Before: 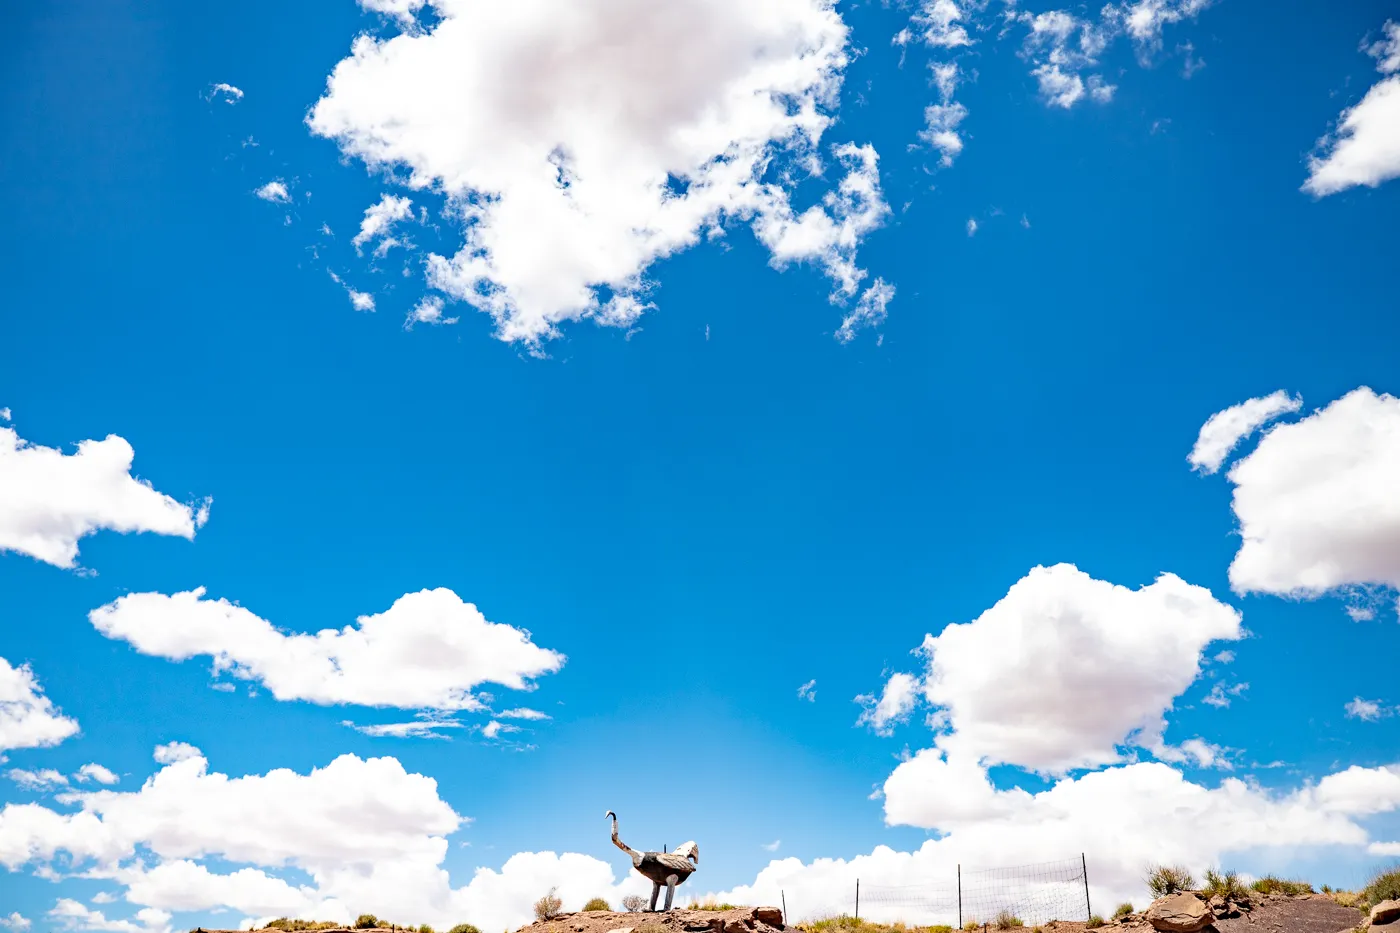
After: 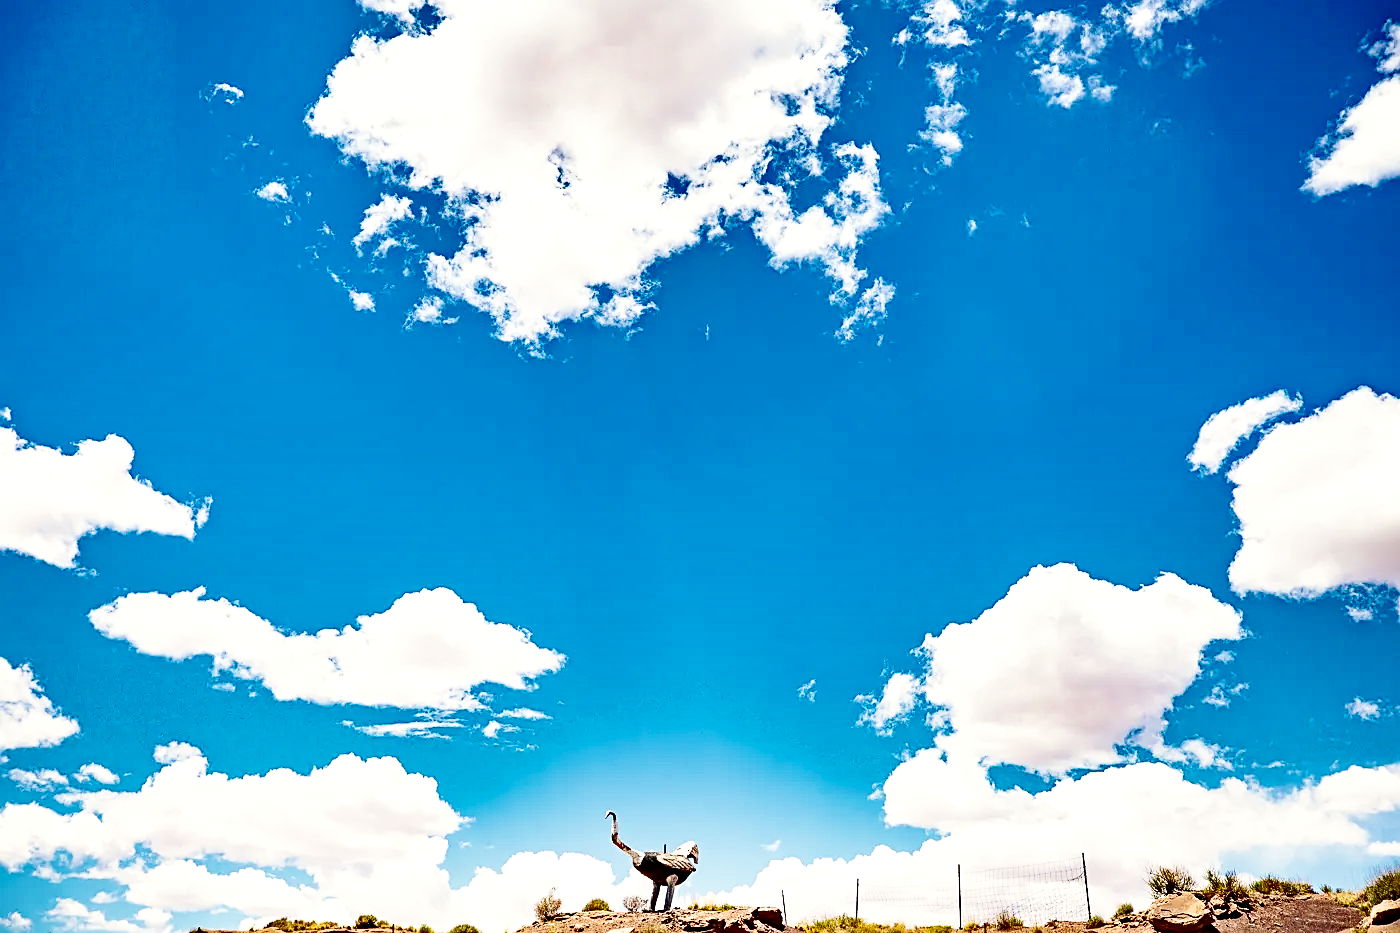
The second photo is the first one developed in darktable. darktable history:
base curve: curves: ch0 [(0, 0) (0.032, 0.025) (0.121, 0.166) (0.206, 0.329) (0.605, 0.79) (1, 1)], preserve colors none
color correction: highlights b* 2.96
velvia: on, module defaults
shadows and highlights: low approximation 0.01, soften with gaussian
local contrast: highlights 104%, shadows 99%, detail 119%, midtone range 0.2
contrast brightness saturation: contrast 0.19, brightness -0.221, saturation 0.109
sharpen: on, module defaults
exposure: compensate exposure bias true, compensate highlight preservation false
